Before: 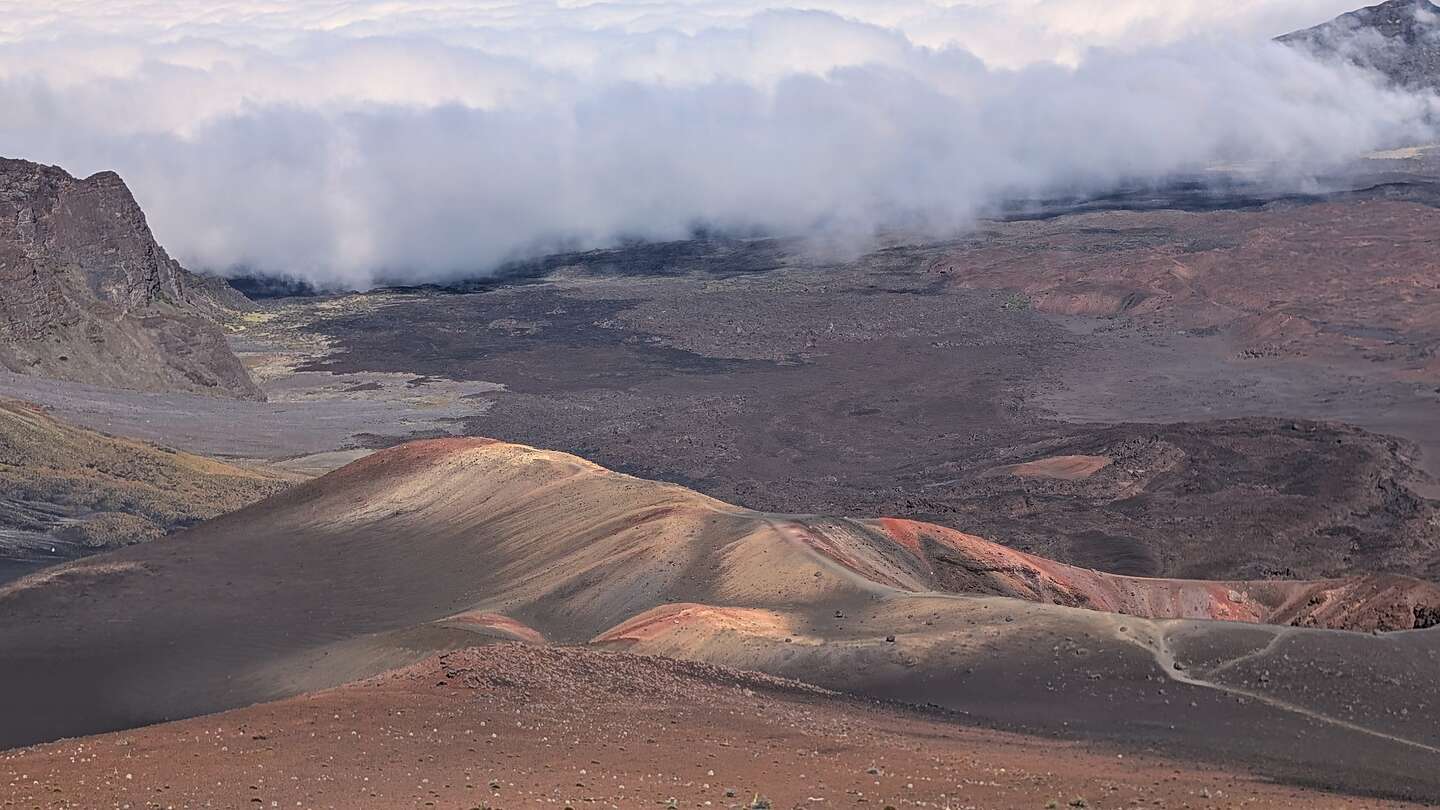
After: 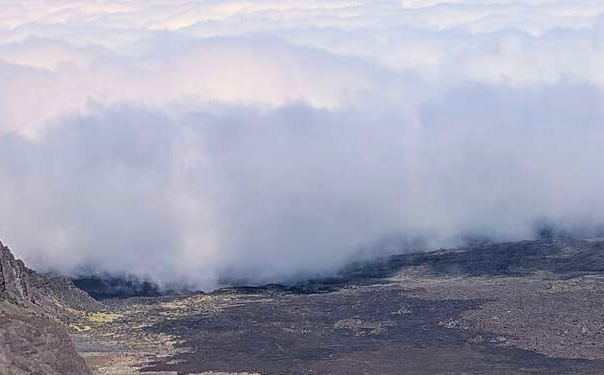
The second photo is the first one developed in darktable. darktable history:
contrast brightness saturation: contrast 0.04, saturation 0.16
crop and rotate: left 10.817%, top 0.062%, right 47.194%, bottom 53.626%
